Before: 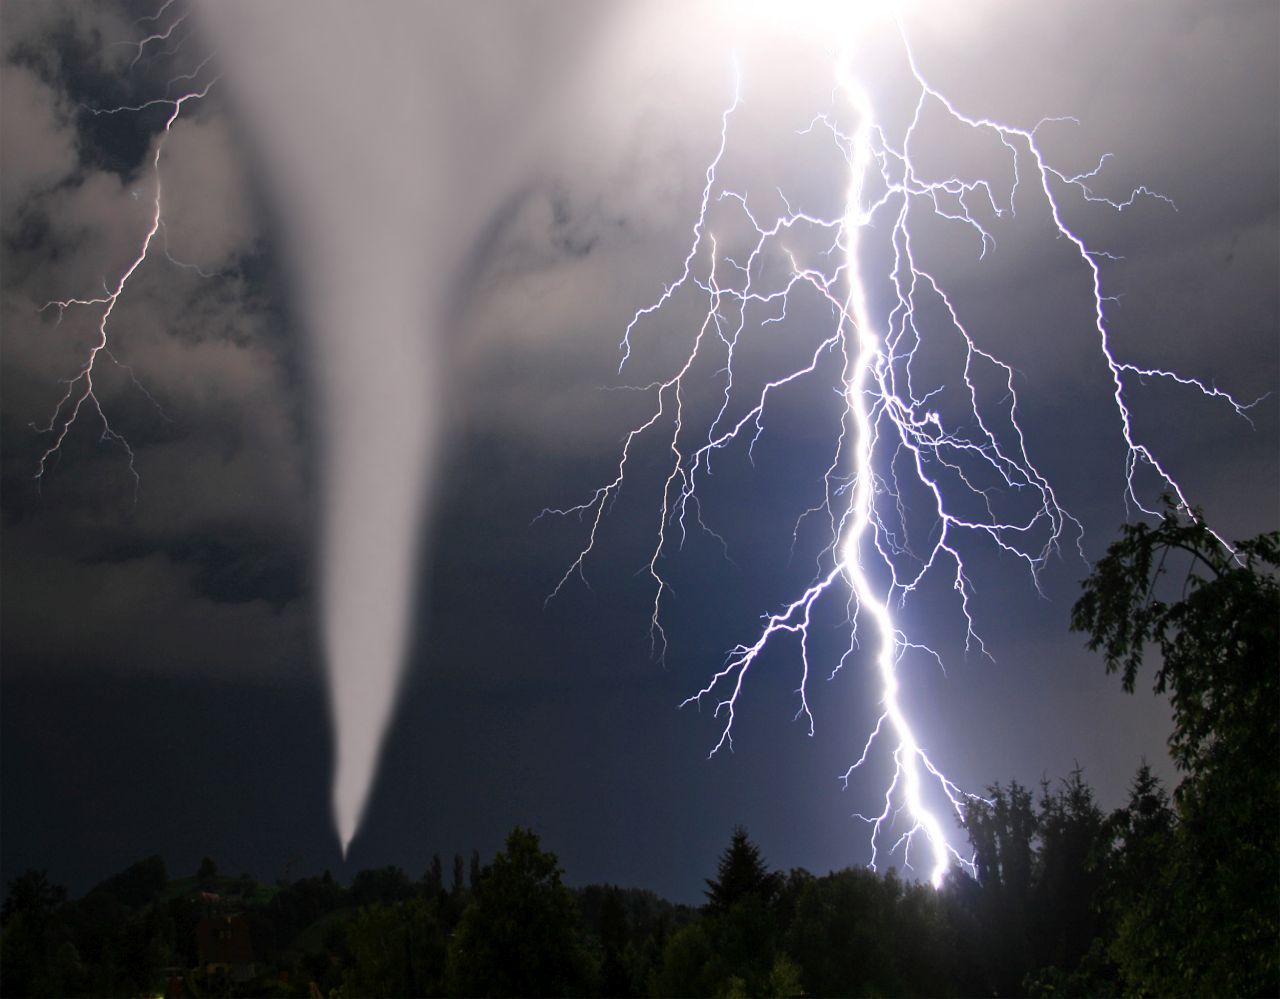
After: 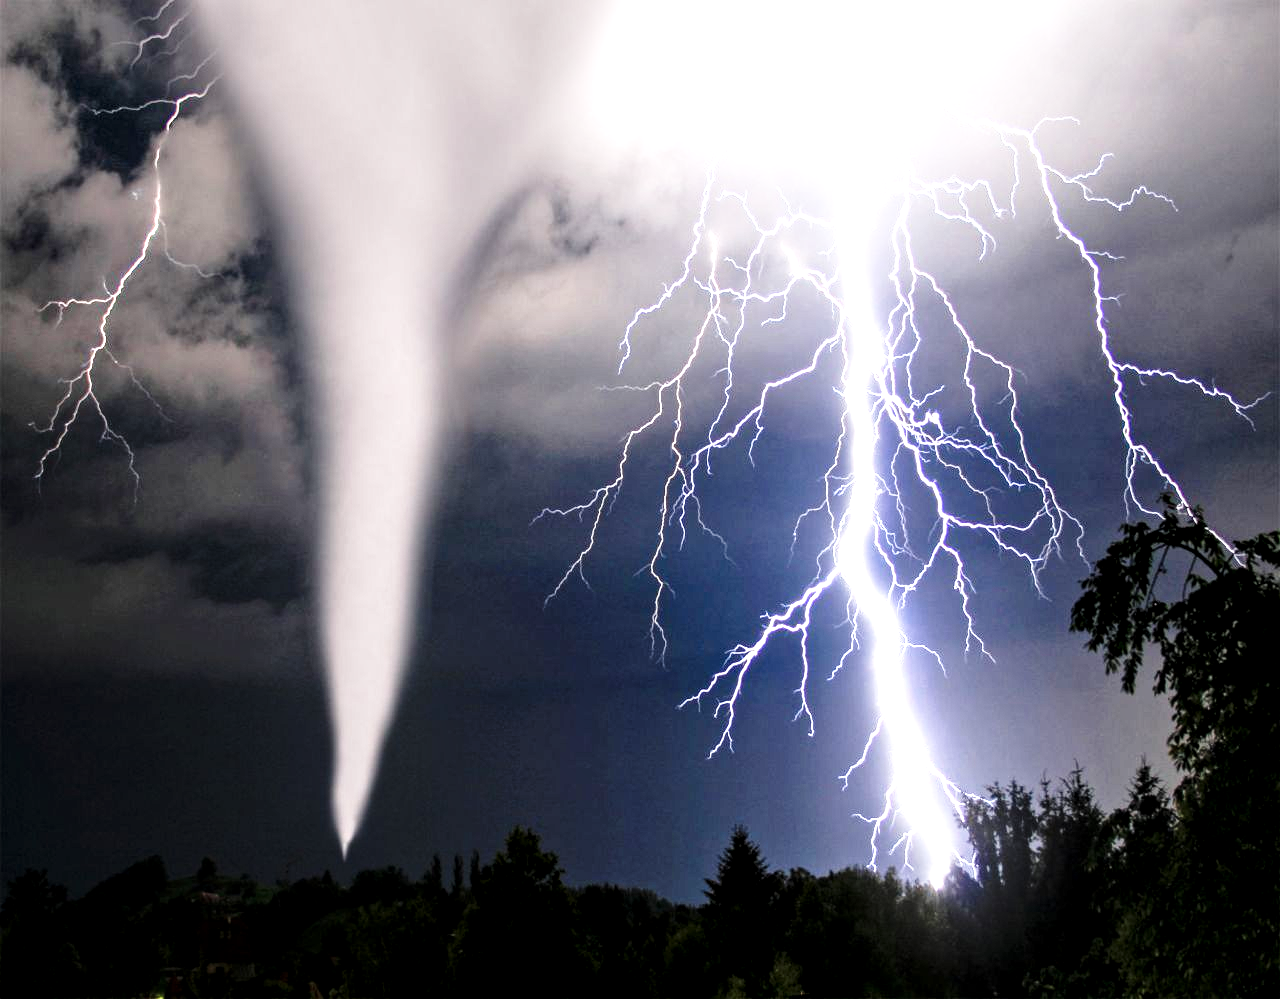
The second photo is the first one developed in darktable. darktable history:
local contrast: detail 160%
base curve: curves: ch0 [(0, 0) (0.026, 0.03) (0.109, 0.232) (0.351, 0.748) (0.669, 0.968) (1, 1)], preserve colors none
